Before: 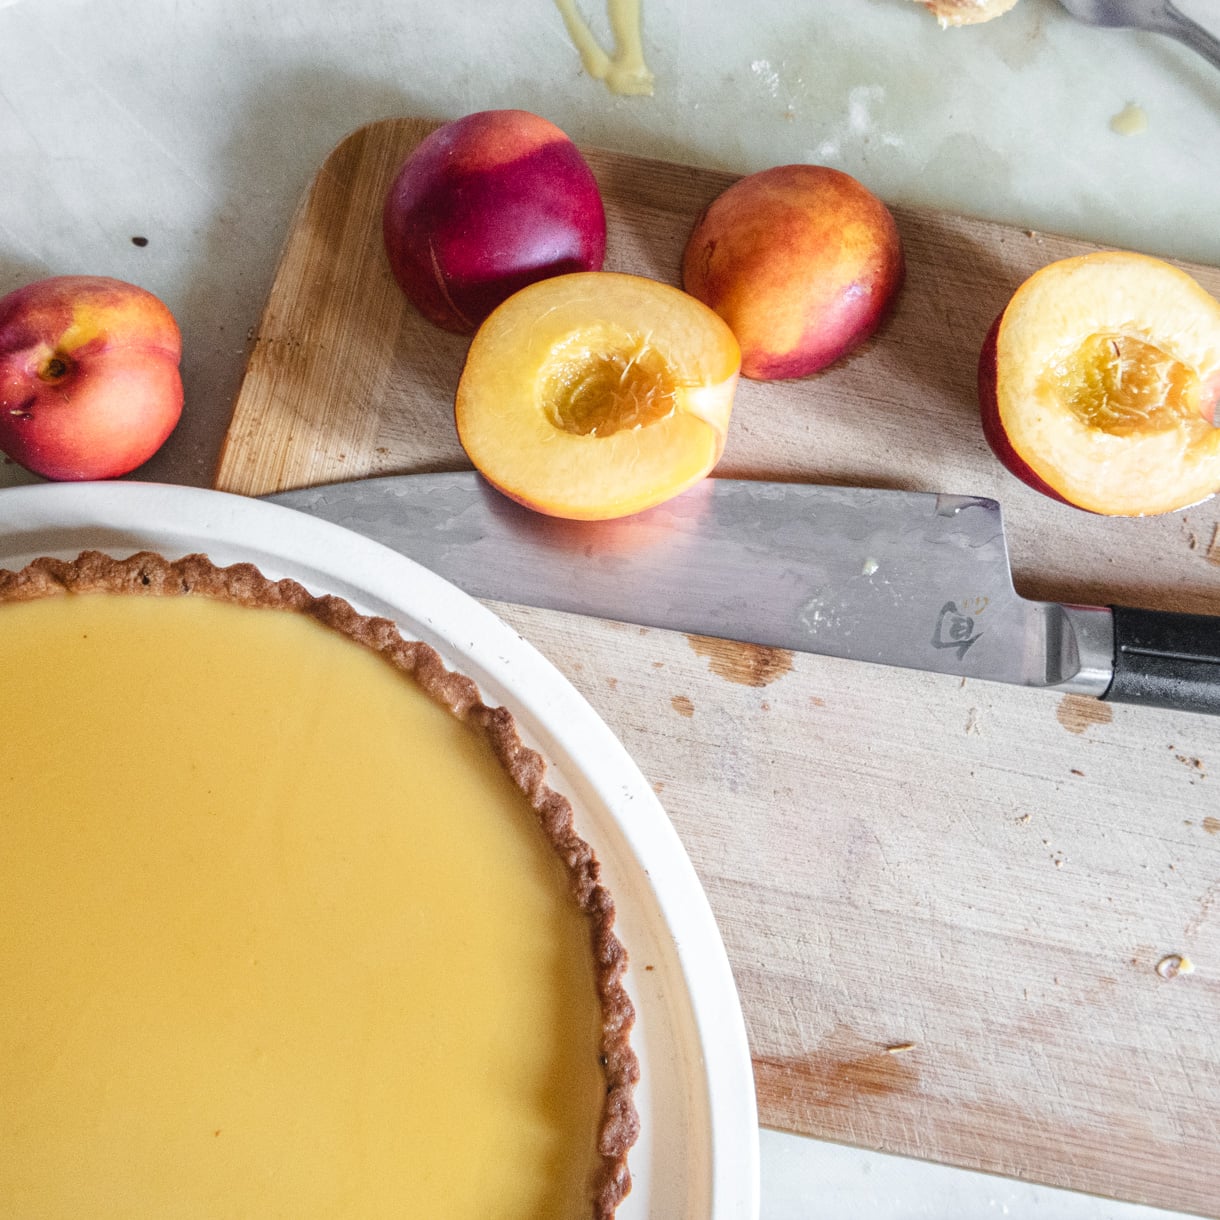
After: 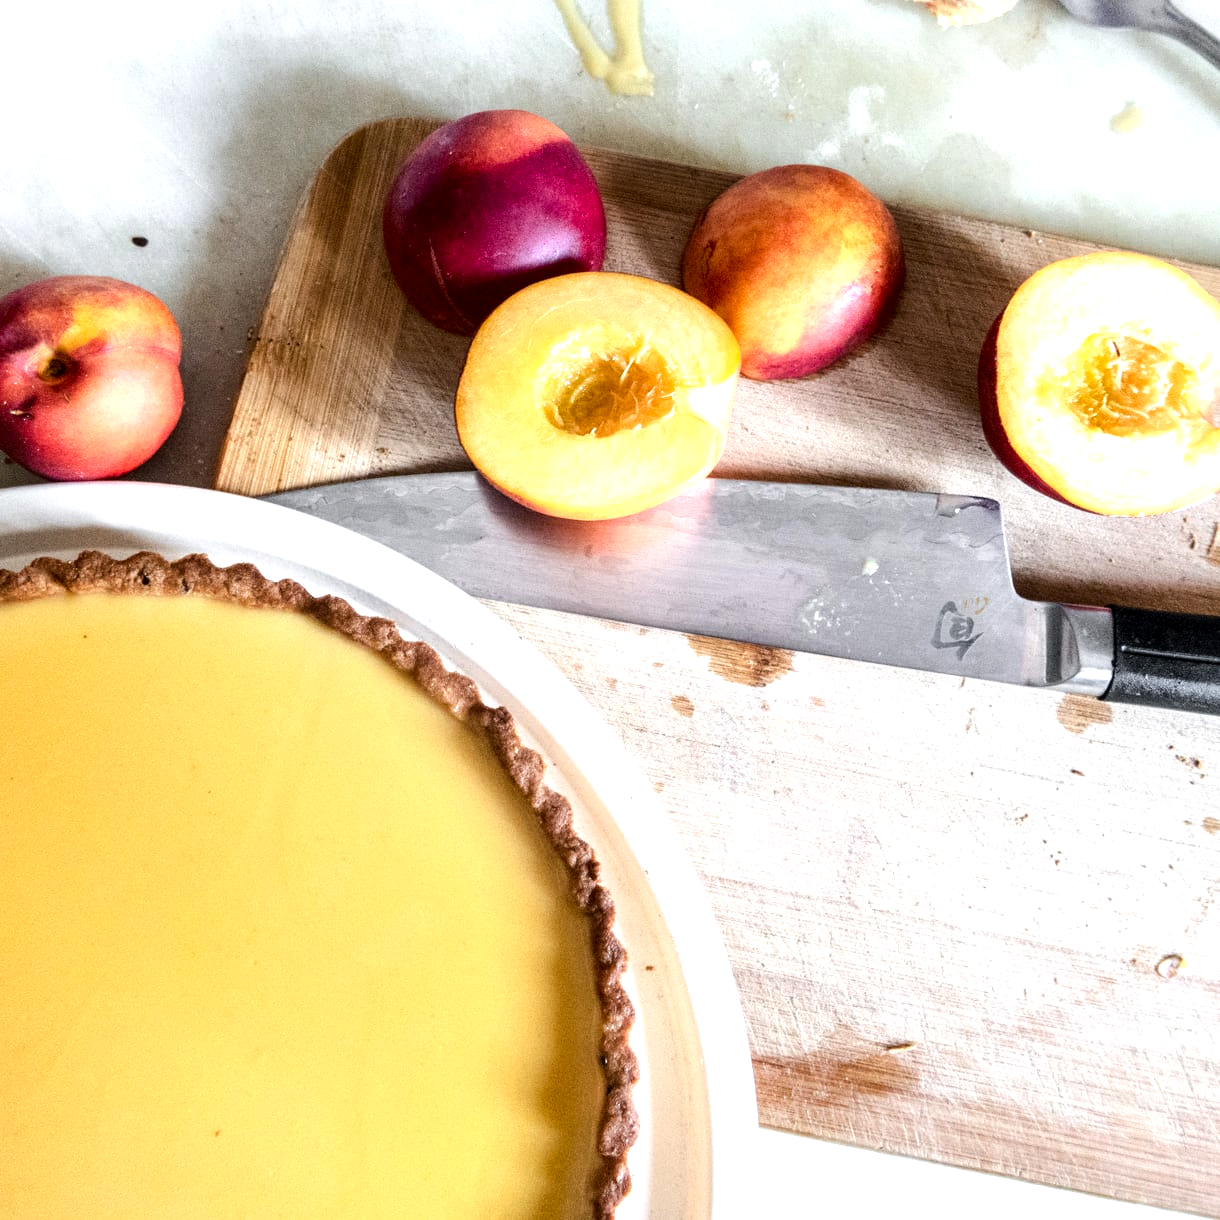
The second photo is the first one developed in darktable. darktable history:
exposure: black level correction 0.009, exposure 0.014 EV, compensate highlight preservation false
tone equalizer: -8 EV -0.75 EV, -7 EV -0.7 EV, -6 EV -0.6 EV, -5 EV -0.4 EV, -3 EV 0.4 EV, -2 EV 0.6 EV, -1 EV 0.7 EV, +0 EV 0.75 EV, edges refinement/feathering 500, mask exposure compensation -1.57 EV, preserve details no
